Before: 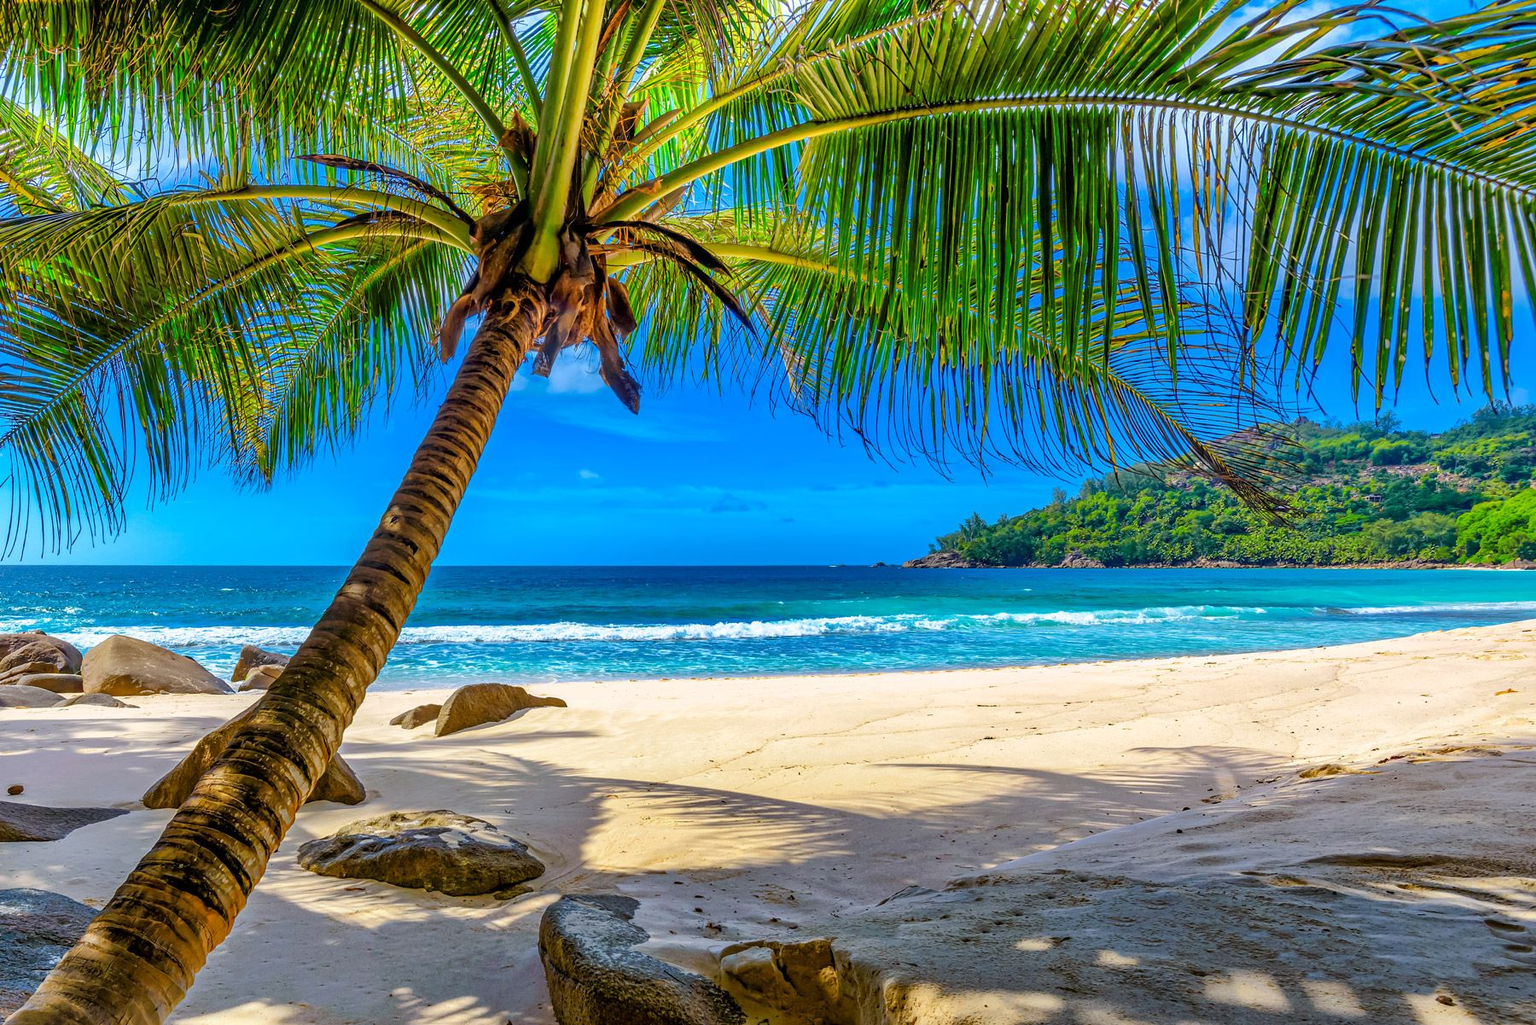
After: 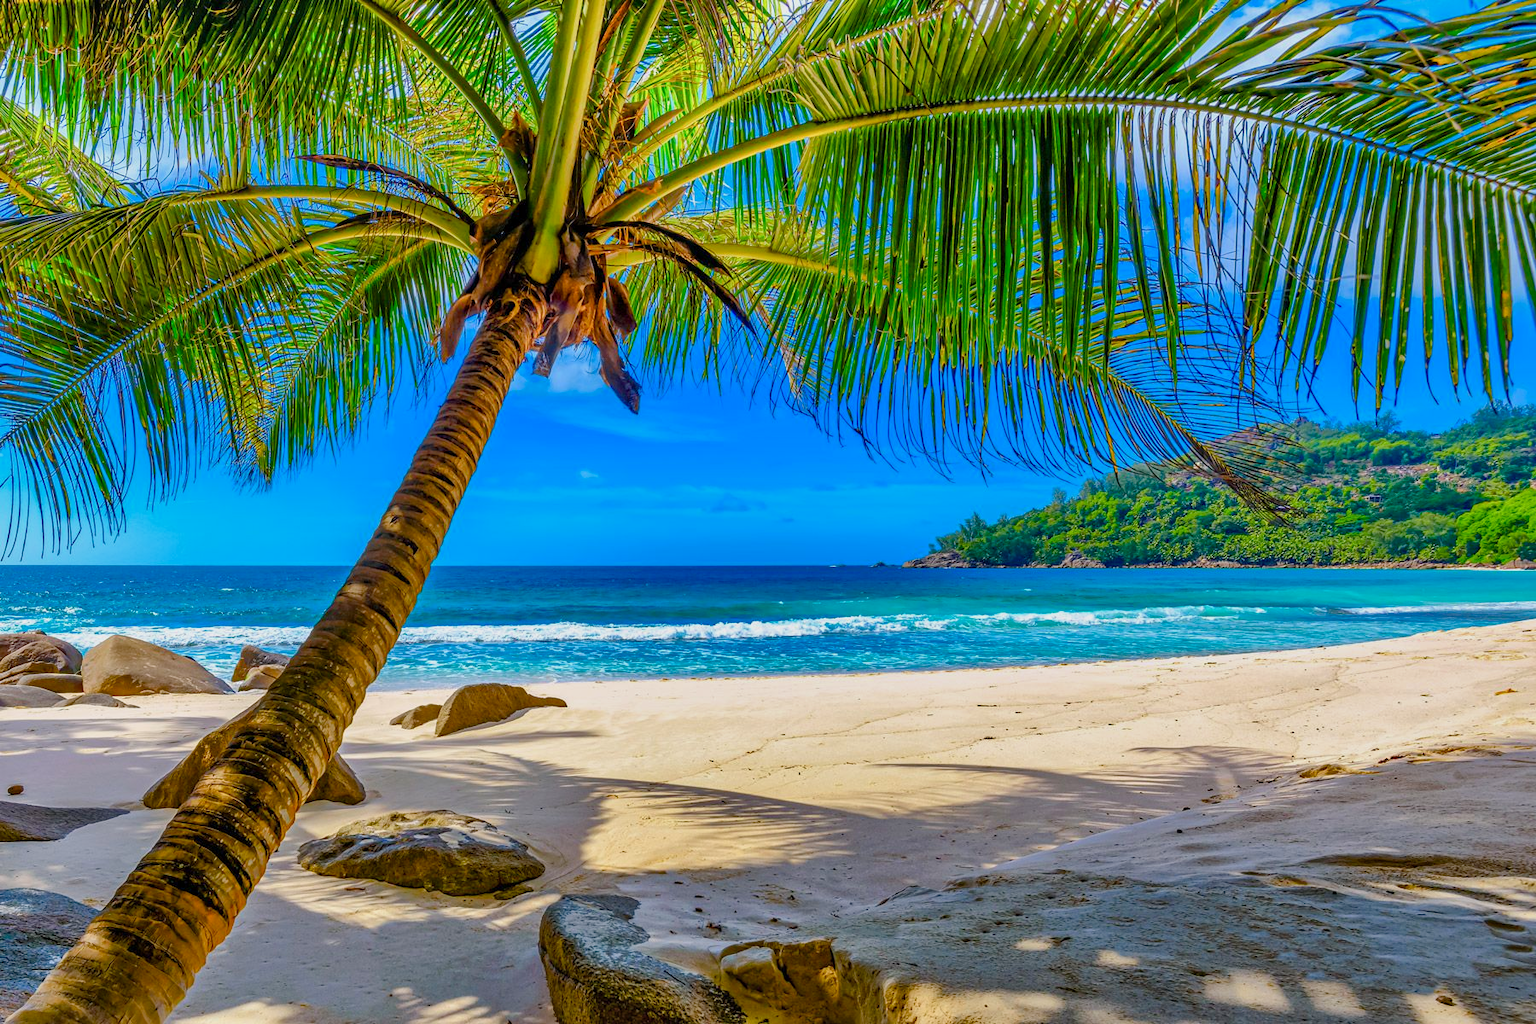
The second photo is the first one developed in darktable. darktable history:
color balance rgb: shadows lift › chroma 1%, shadows lift › hue 113°, highlights gain › chroma 0.2%, highlights gain › hue 333°, perceptual saturation grading › global saturation 20%, perceptual saturation grading › highlights -25%, perceptual saturation grading › shadows 25%, contrast -10%
shadows and highlights: shadows 75, highlights -60.85, soften with gaussian
